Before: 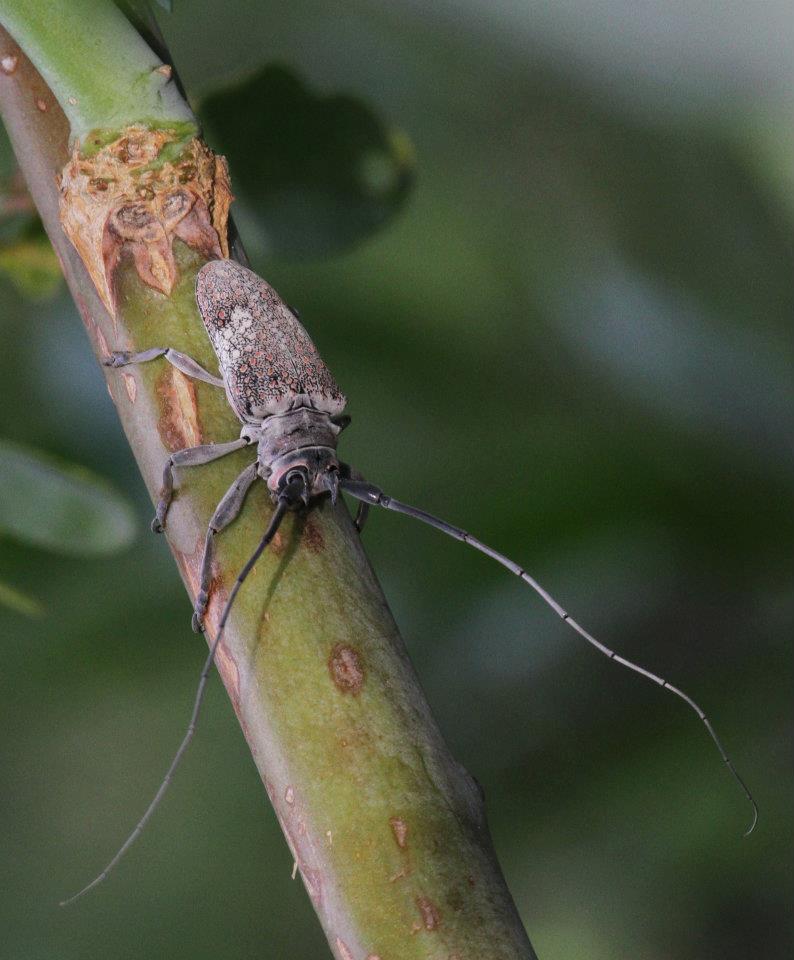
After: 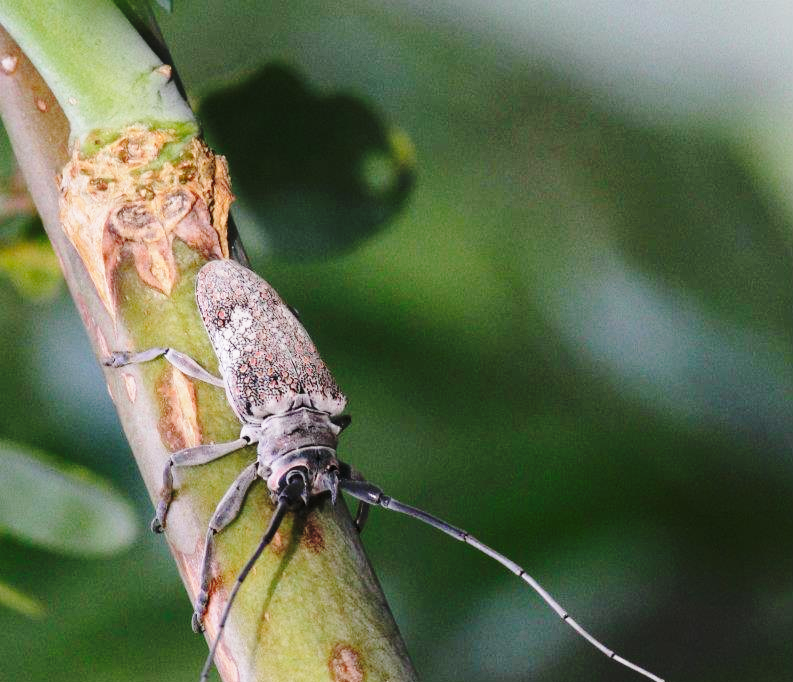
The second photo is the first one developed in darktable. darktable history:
crop: right 0.001%, bottom 28.879%
base curve: curves: ch0 [(0, 0) (0.032, 0.037) (0.105, 0.228) (0.435, 0.76) (0.856, 0.983) (1, 1)], preserve colors none
